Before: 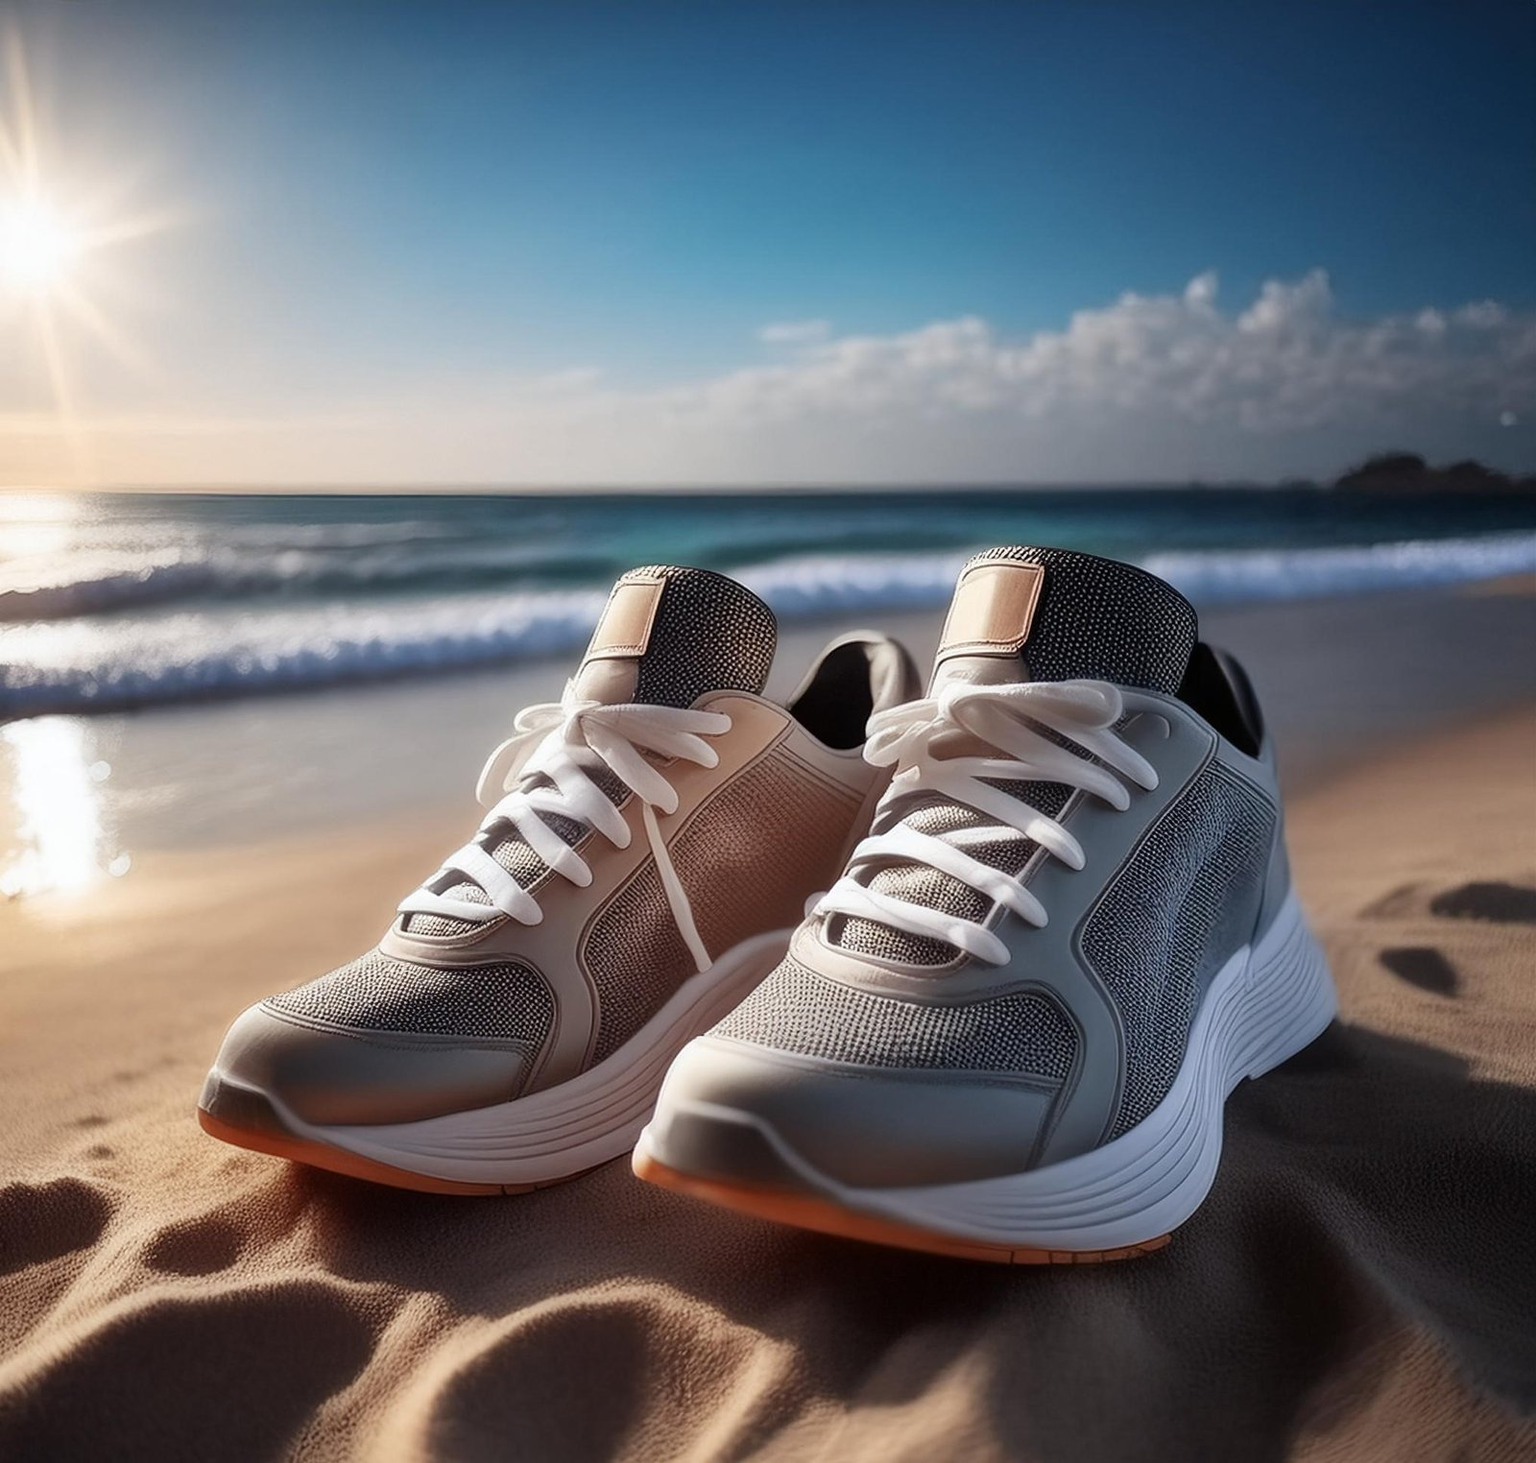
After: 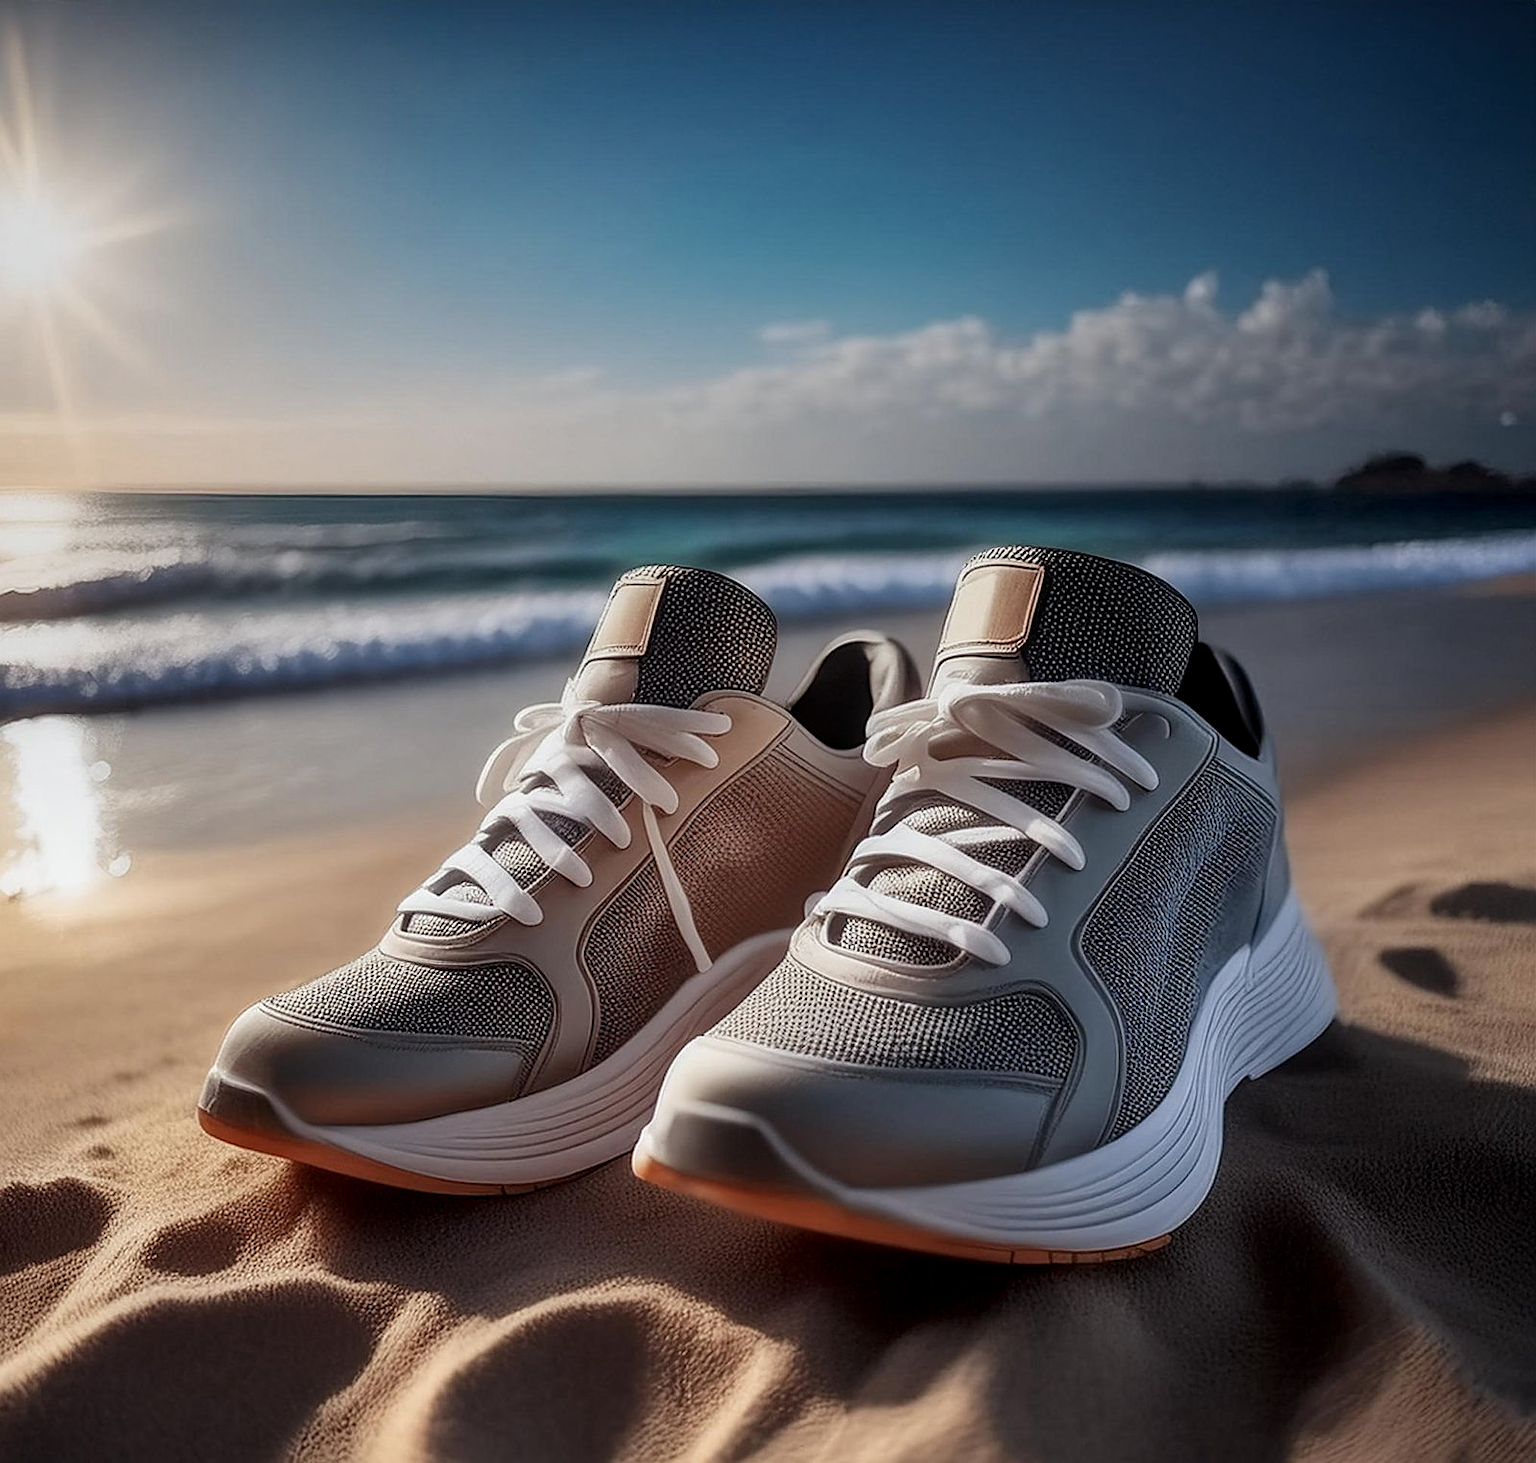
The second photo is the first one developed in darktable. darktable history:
sharpen: on, module defaults
local contrast: on, module defaults
graduated density: rotation -0.352°, offset 57.64
